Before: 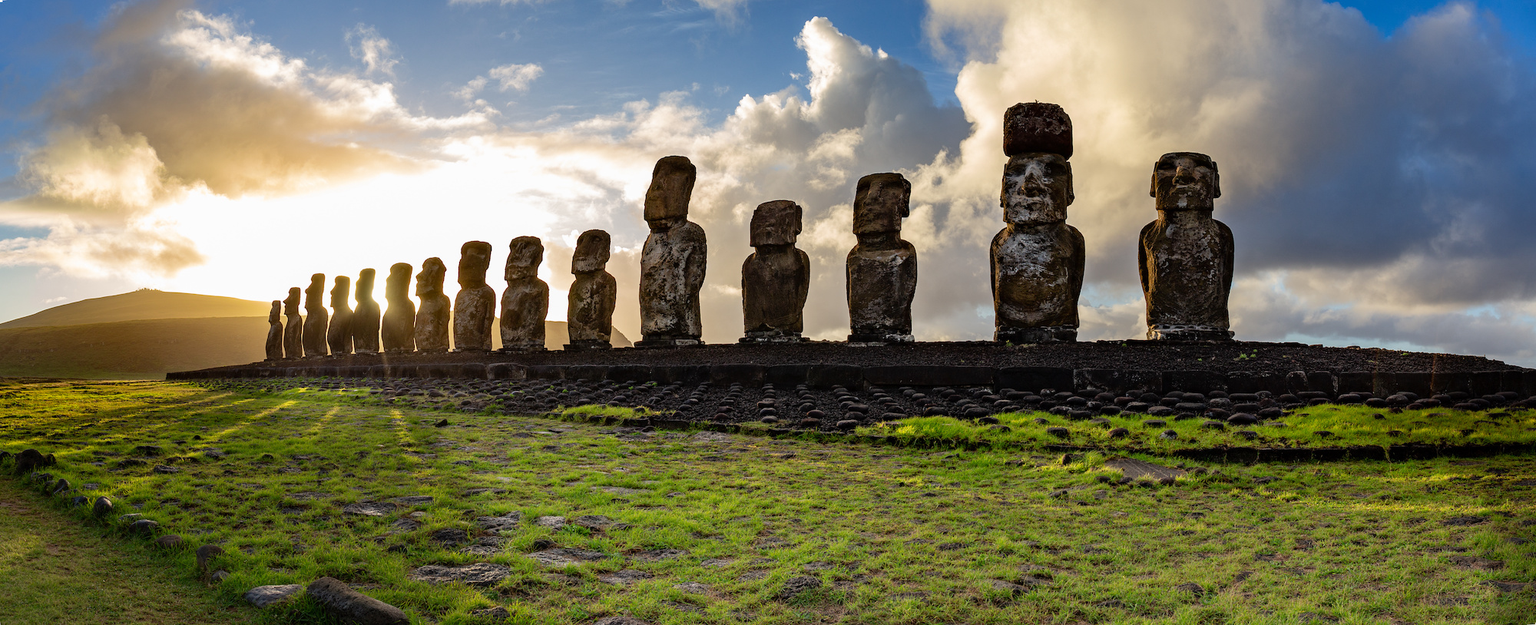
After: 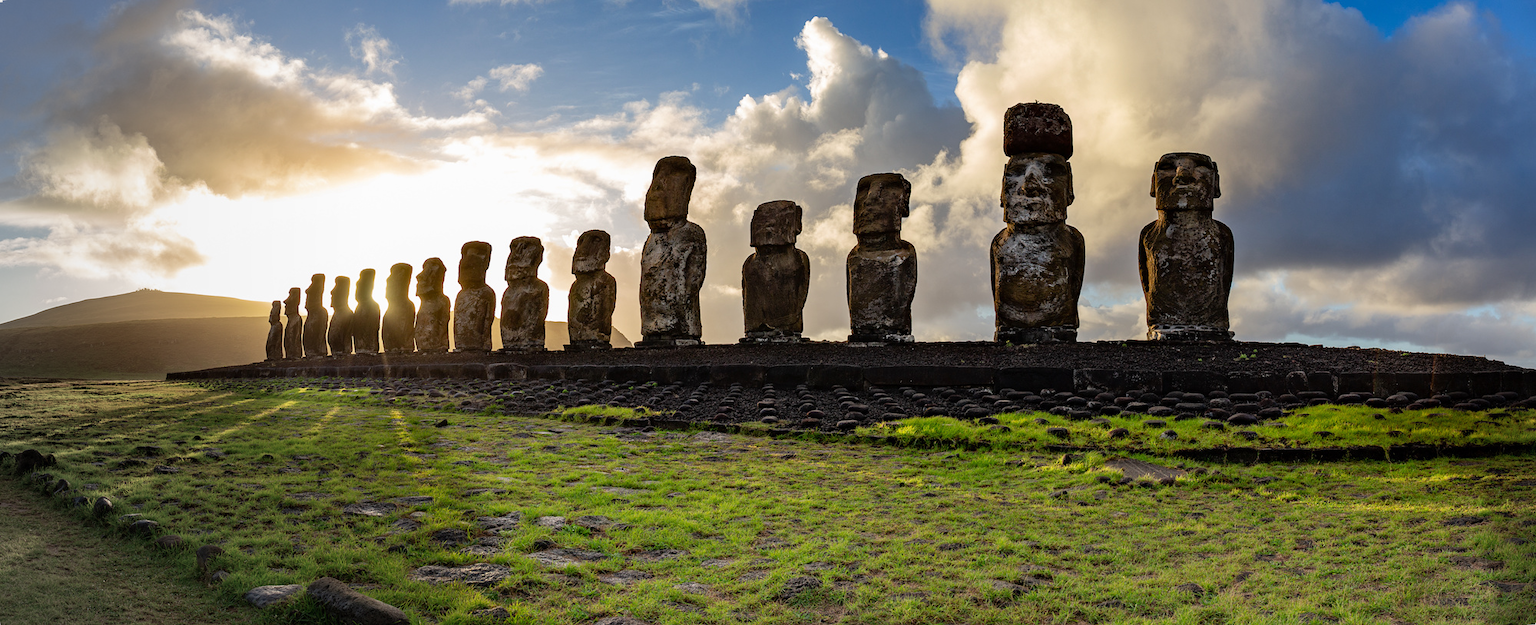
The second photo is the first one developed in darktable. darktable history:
vignetting: fall-off start 73.58%, brightness -0.157, center (0.217, -0.229)
